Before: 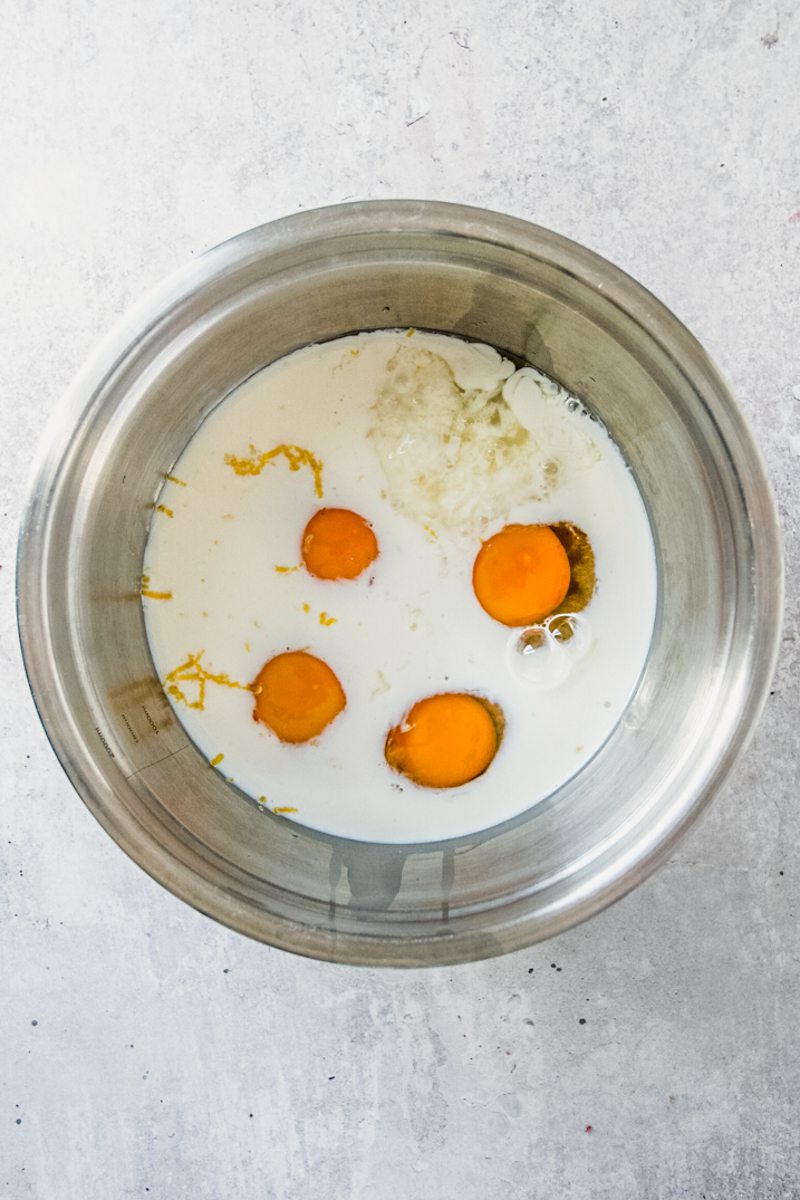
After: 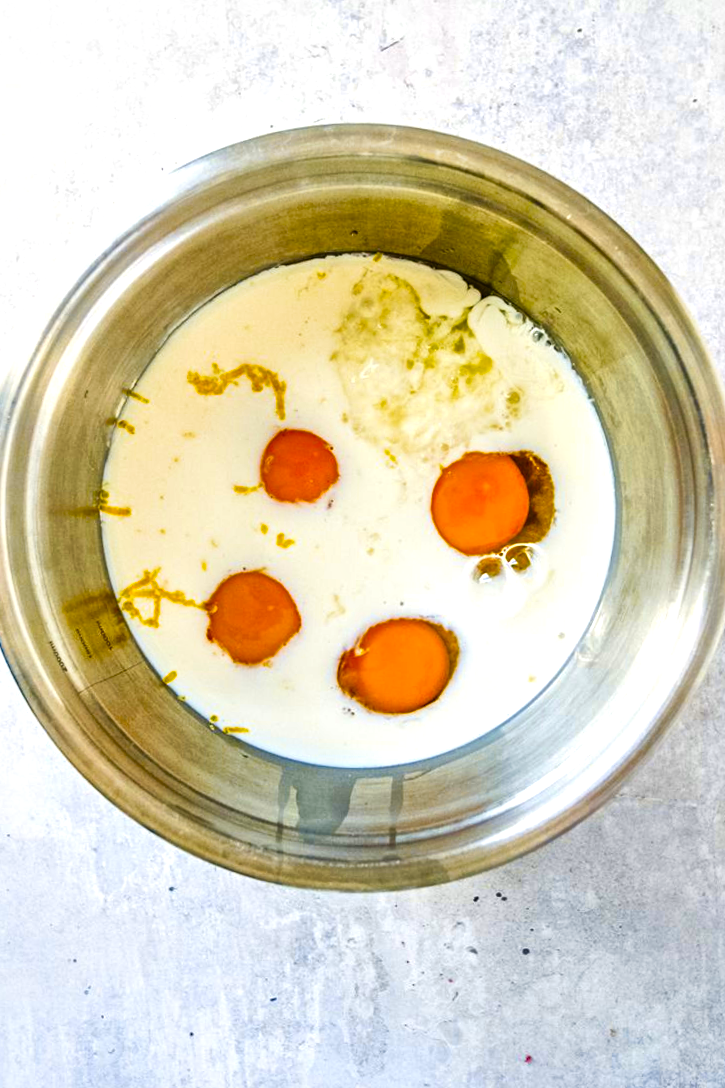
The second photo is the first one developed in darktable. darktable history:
local contrast: mode bilateral grid, contrast 20, coarseness 50, detail 171%, midtone range 0.2
crop and rotate: angle -1.96°, left 3.097%, top 4.154%, right 1.586%, bottom 0.529%
exposure: black level correction -0.001, exposure 0.08 EV, compensate highlight preservation false
color balance rgb: linear chroma grading › shadows 16%, perceptual saturation grading › global saturation 8%, perceptual saturation grading › shadows 4%, perceptual brilliance grading › global brilliance 2%, perceptual brilliance grading › highlights 8%, perceptual brilliance grading › shadows -4%, global vibrance 16%, saturation formula JzAzBz (2021)
contrast brightness saturation: contrast 0.05, brightness 0.06, saturation 0.01
color contrast: green-magenta contrast 1.12, blue-yellow contrast 1.95, unbound 0
velvia: on, module defaults
tone curve: curves: ch0 [(0, 0) (0.003, 0.005) (0.011, 0.021) (0.025, 0.042) (0.044, 0.065) (0.069, 0.074) (0.1, 0.092) (0.136, 0.123) (0.177, 0.159) (0.224, 0.2) (0.277, 0.252) (0.335, 0.32) (0.399, 0.392) (0.468, 0.468) (0.543, 0.549) (0.623, 0.638) (0.709, 0.721) (0.801, 0.812) (0.898, 0.896) (1, 1)], preserve colors none
